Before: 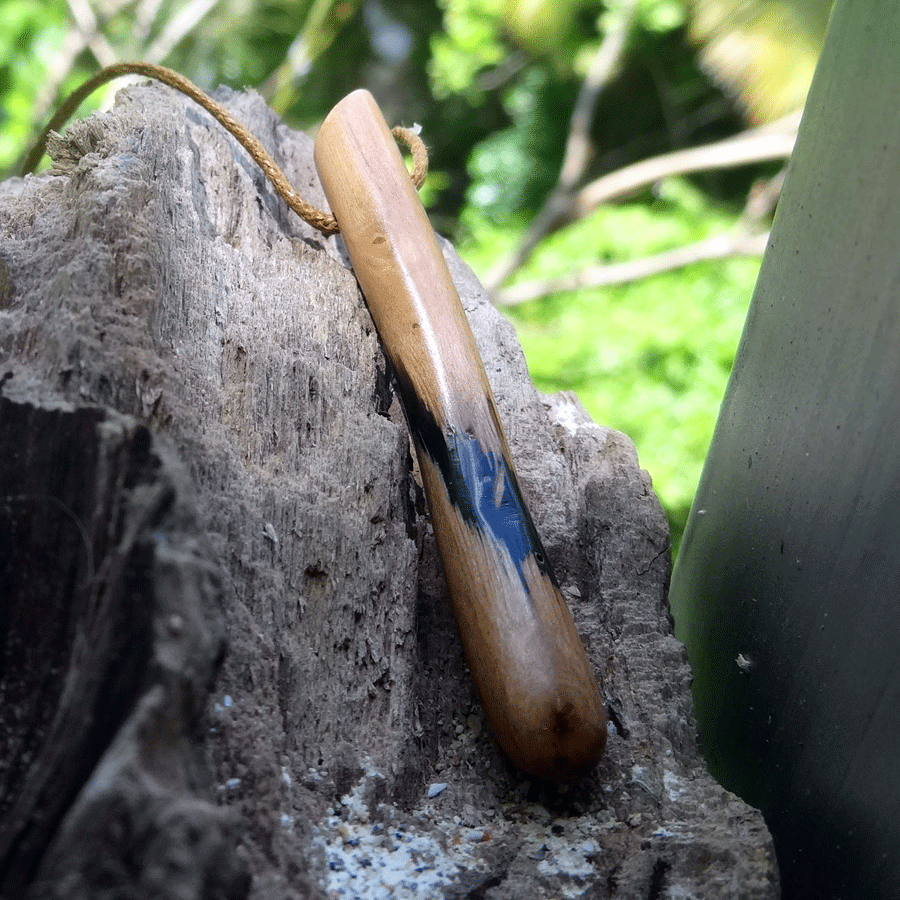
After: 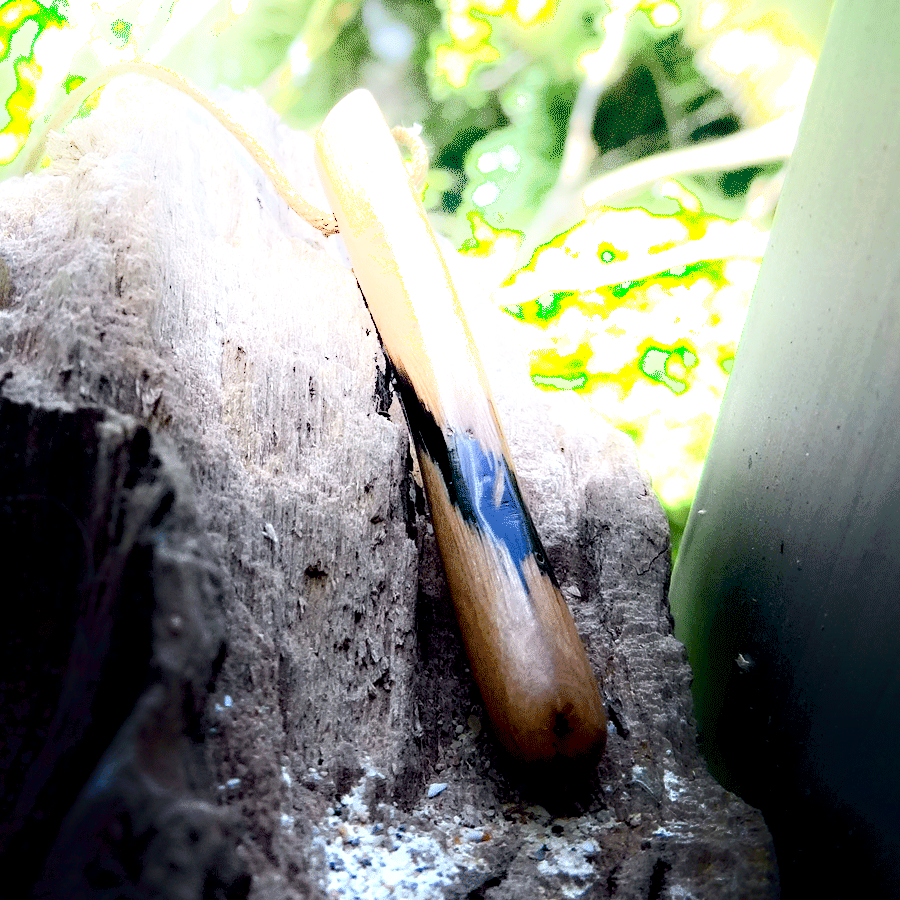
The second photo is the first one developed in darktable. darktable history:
exposure: black level correction 0.011, exposure 1.084 EV, compensate highlight preservation false
color calibration: illuminant same as pipeline (D50), x 0.346, y 0.358, temperature 4996.01 K
shadows and highlights: shadows -89.98, highlights 90.97, soften with gaussian
